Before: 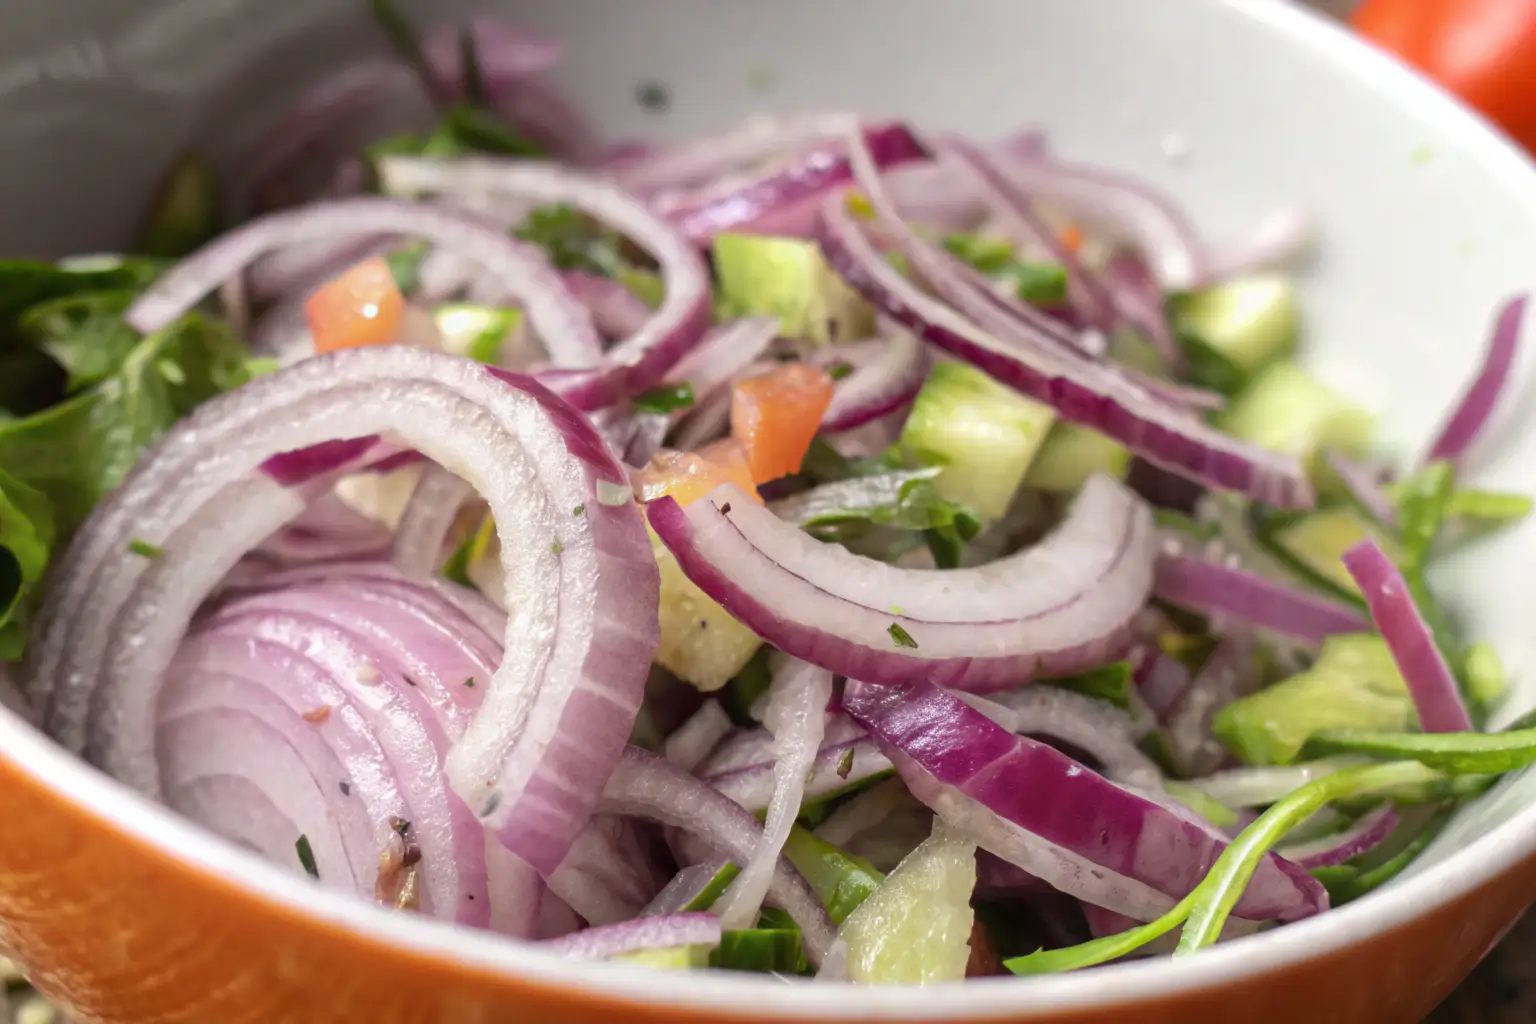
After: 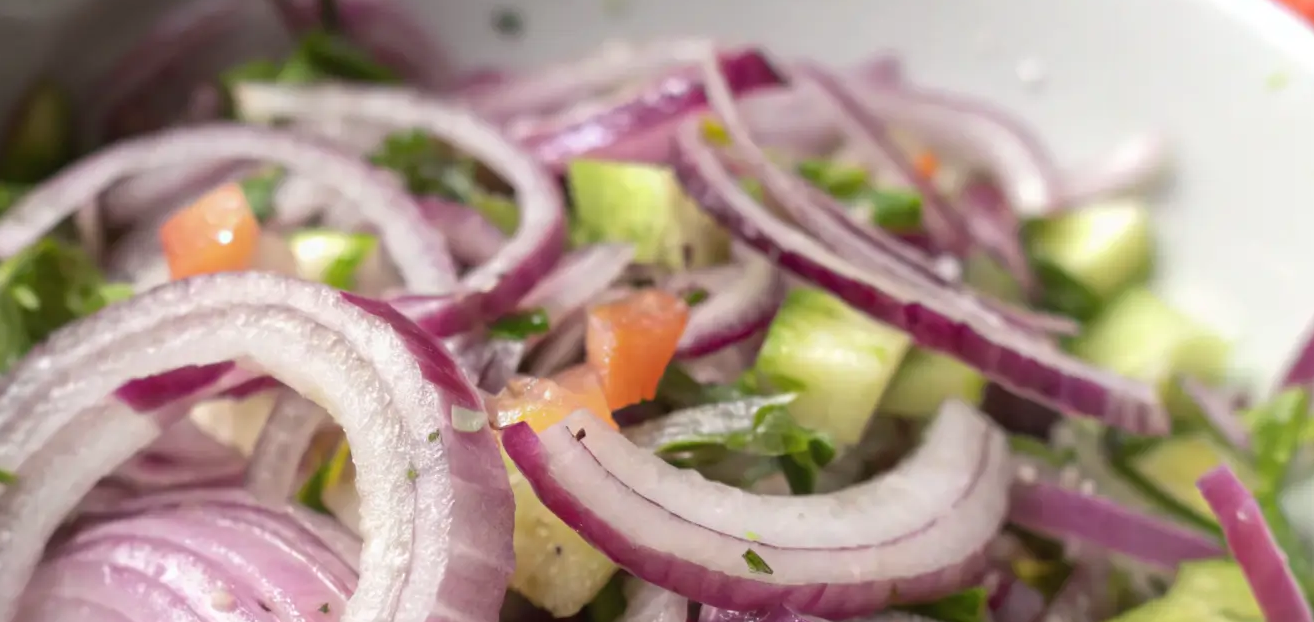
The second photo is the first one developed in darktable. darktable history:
crop and rotate: left 9.46%, top 7.244%, right 4.98%, bottom 31.99%
tone equalizer: -8 EV -0.557 EV, mask exposure compensation -0.486 EV
